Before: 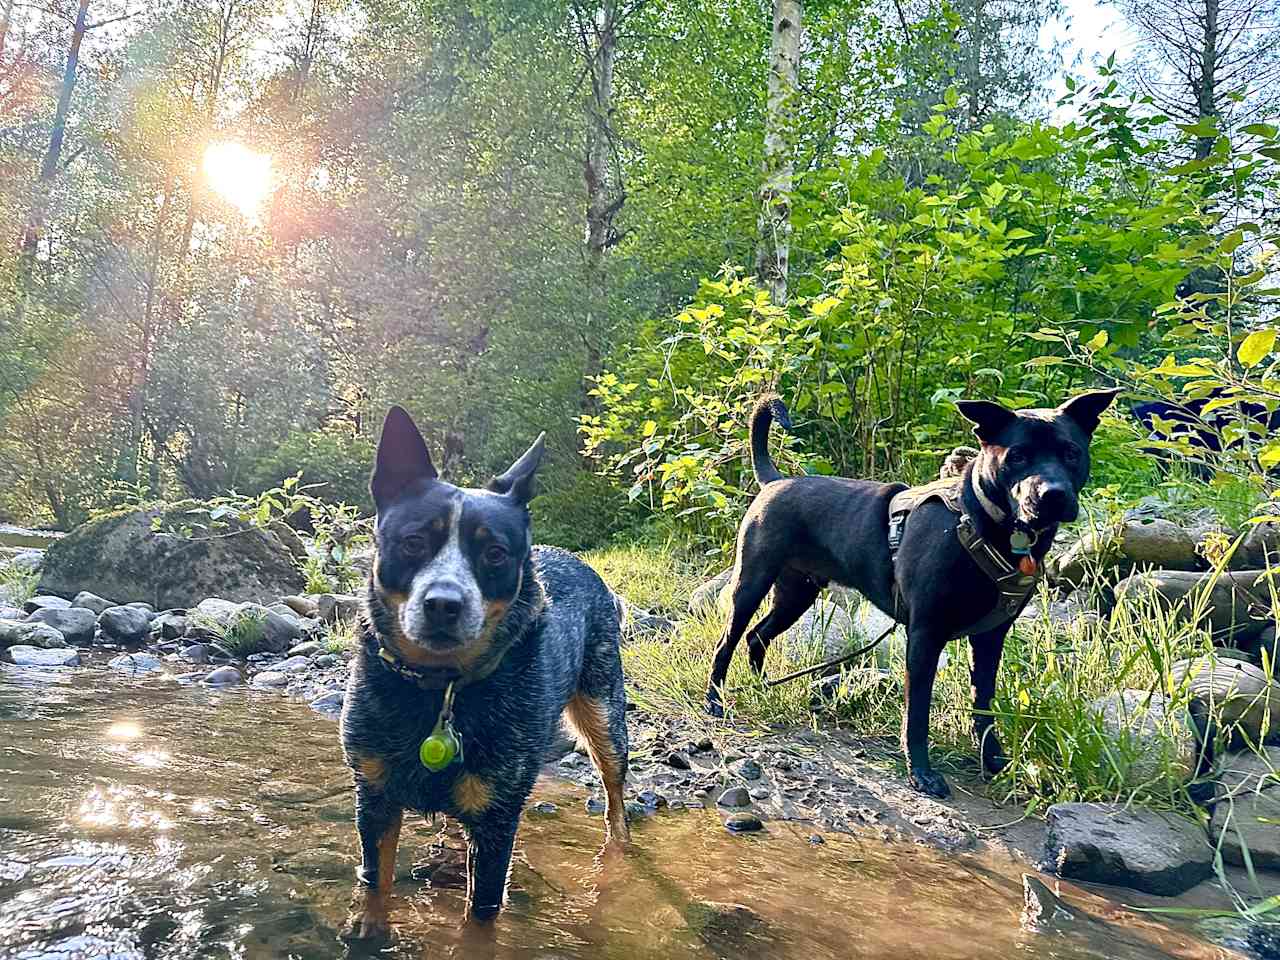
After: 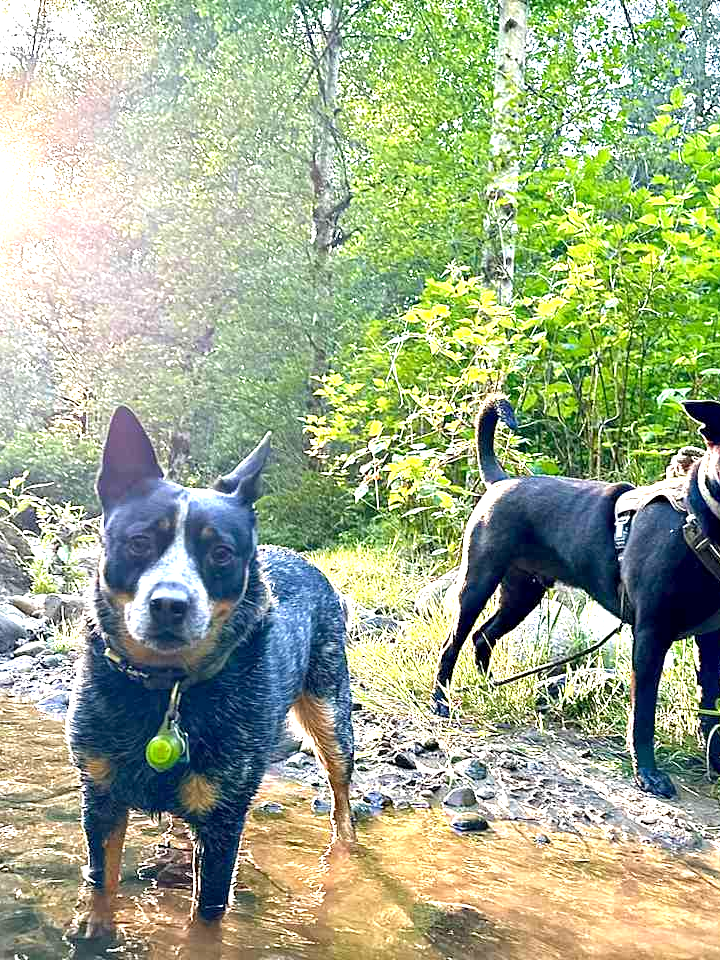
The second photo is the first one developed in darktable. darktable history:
crop: left 21.442%, right 22.264%
color calibration: gray › normalize channels true, illuminant same as pipeline (D50), adaptation XYZ, x 0.345, y 0.359, temperature 5016.28 K, gamut compression 0.005
exposure: black level correction 0.001, exposure 1.117 EV, compensate exposure bias true, compensate highlight preservation false
